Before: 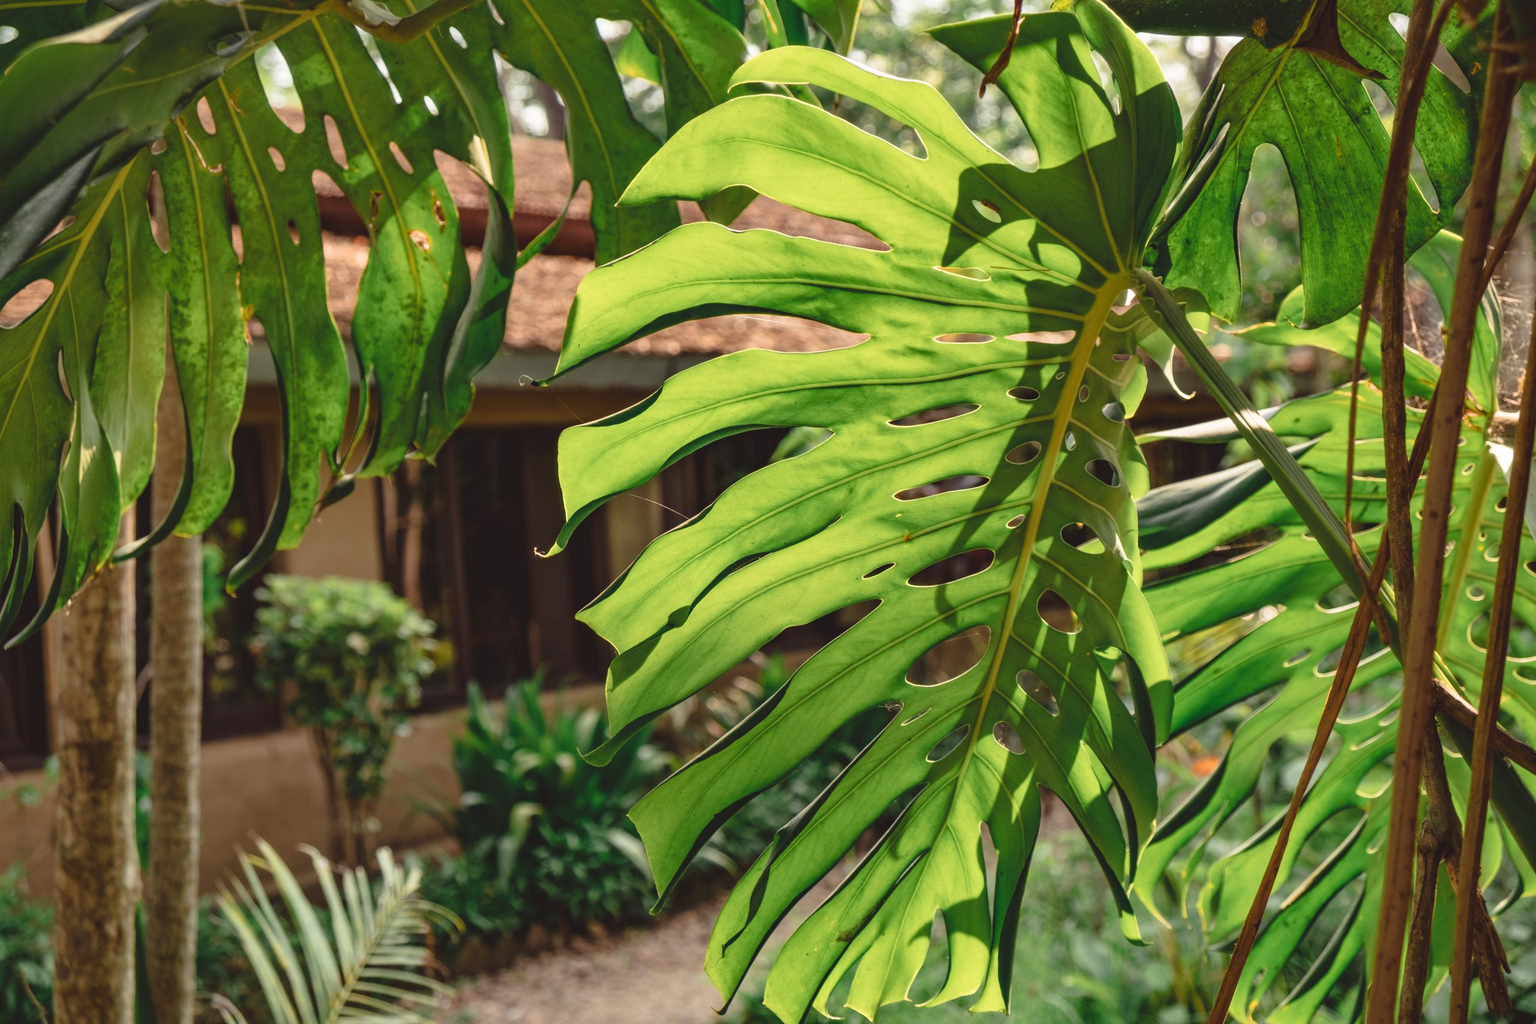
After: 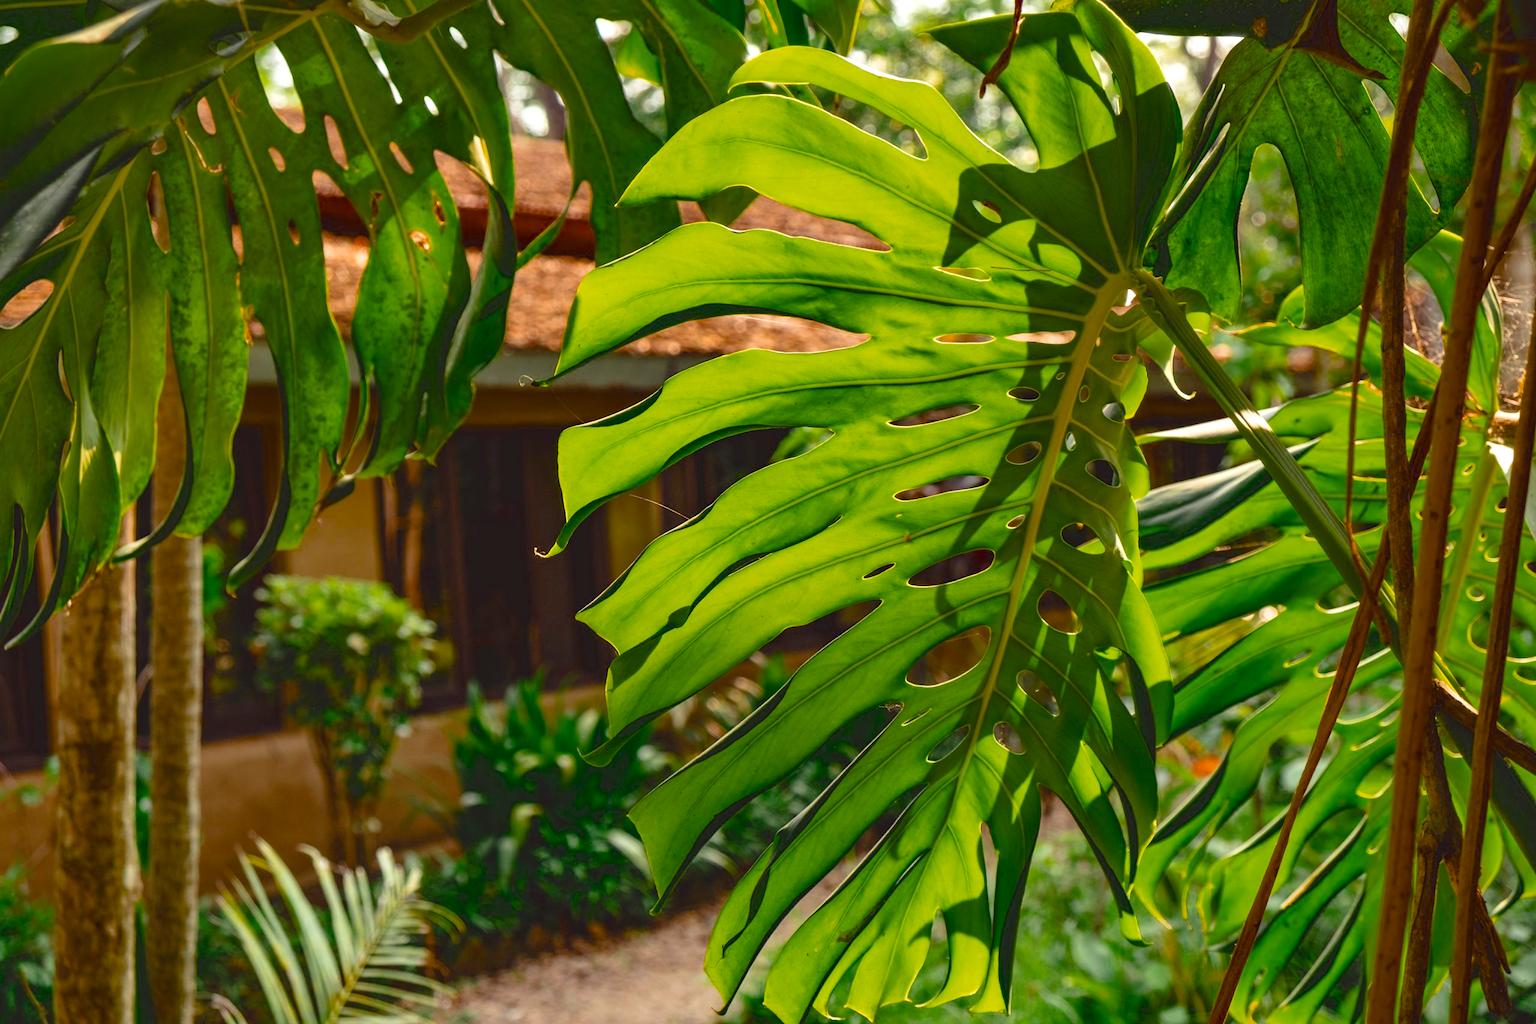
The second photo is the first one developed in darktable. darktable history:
color balance rgb: perceptual saturation grading › global saturation 38.804%, perceptual brilliance grading › global brilliance 10.538%, saturation formula JzAzBz (2021)
